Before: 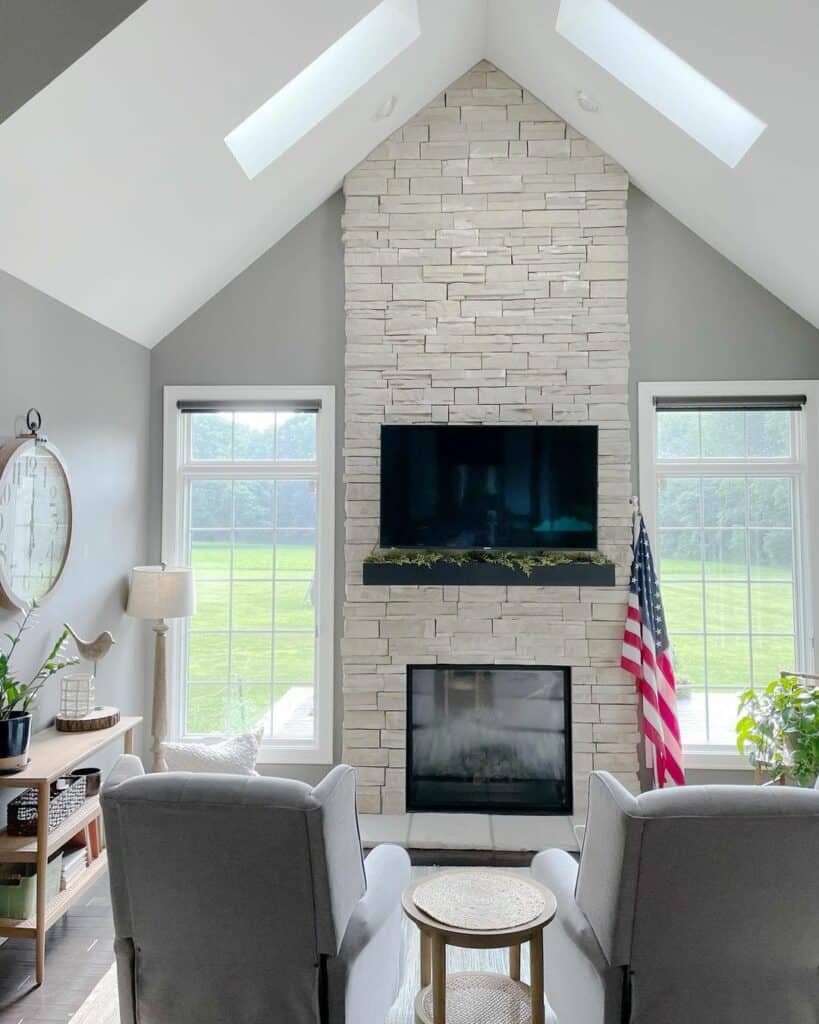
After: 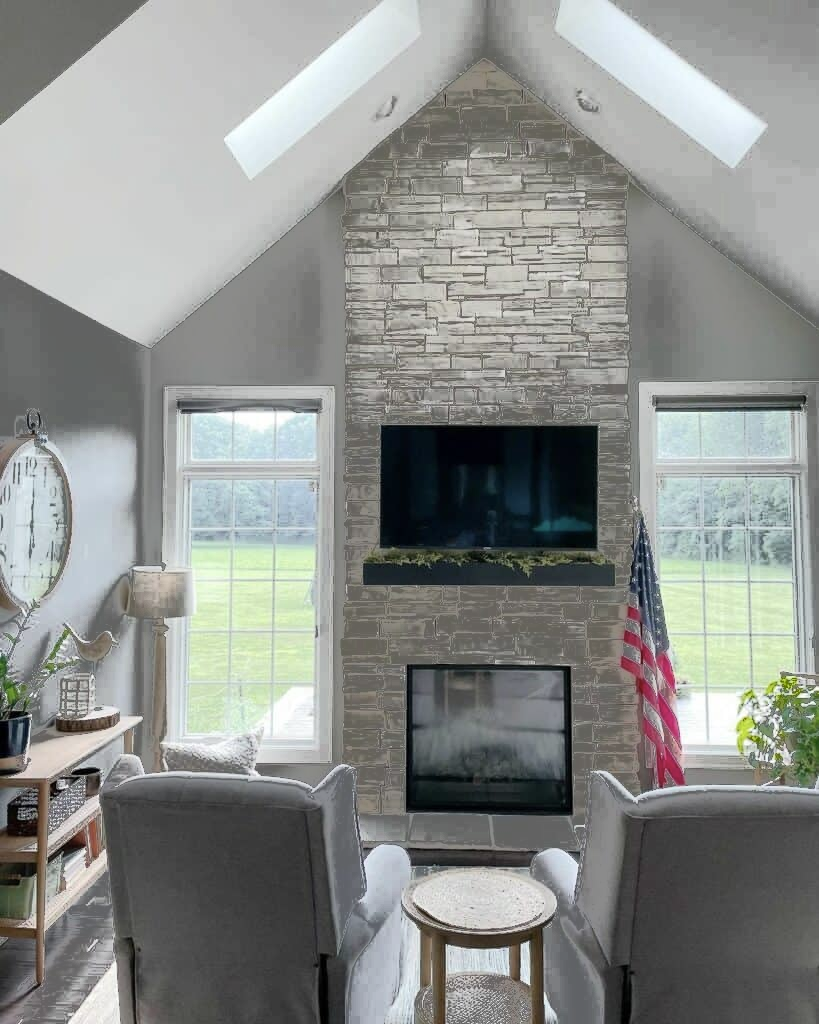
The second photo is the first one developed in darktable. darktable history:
contrast brightness saturation: saturation -0.17
fill light: exposure -0.73 EV, center 0.69, width 2.2
